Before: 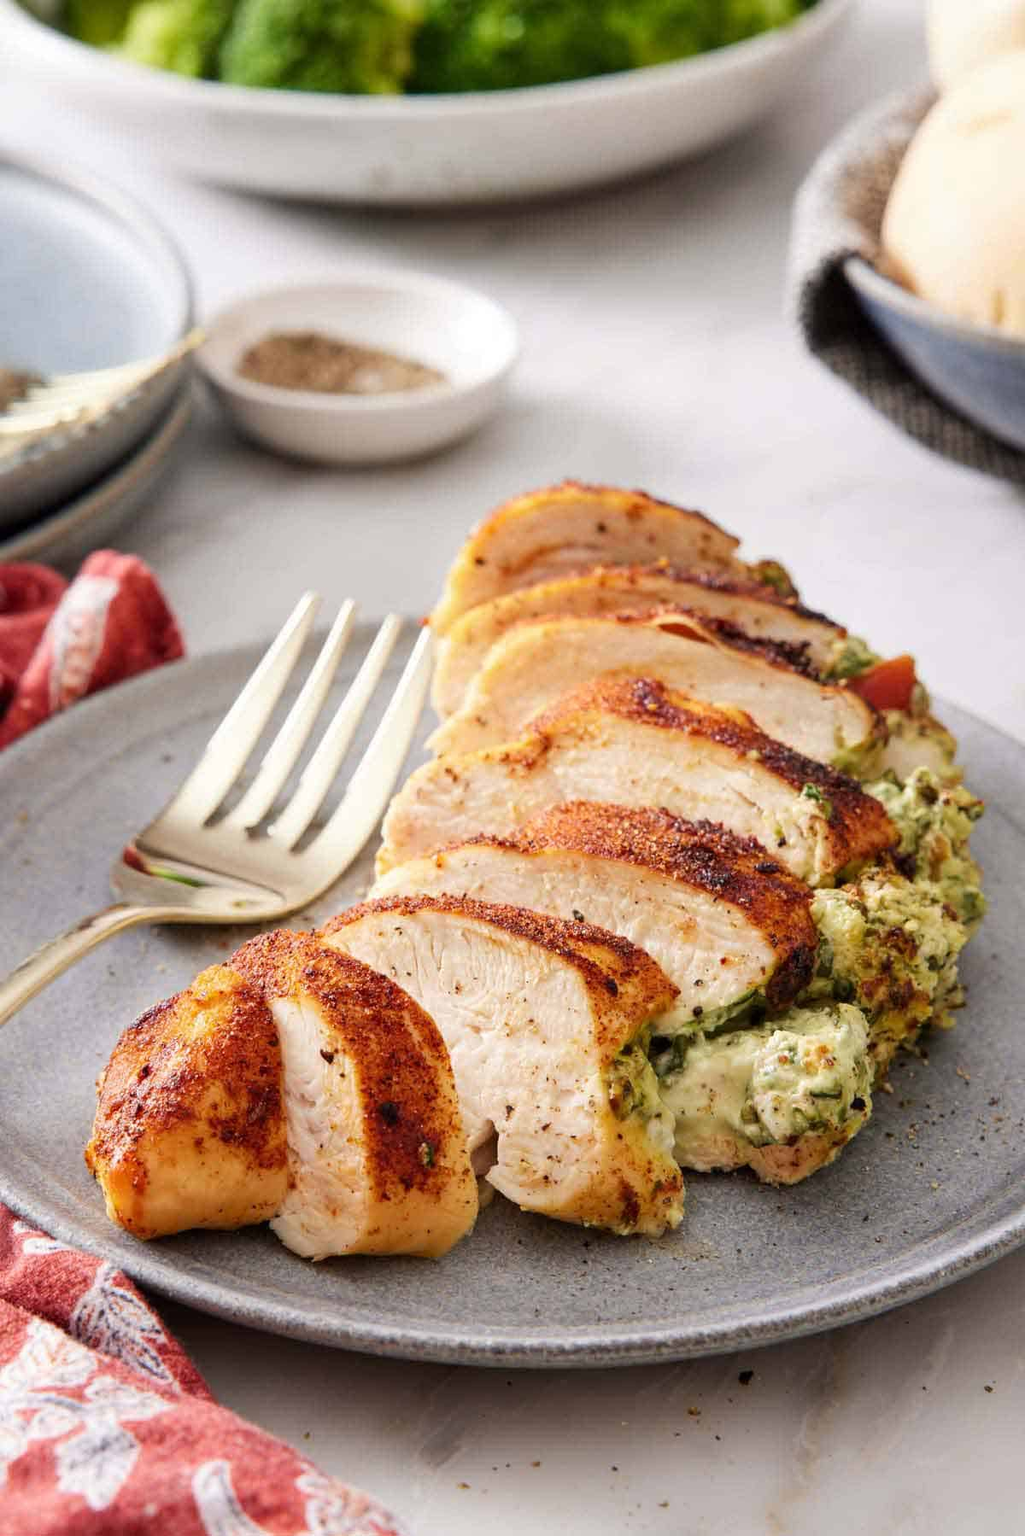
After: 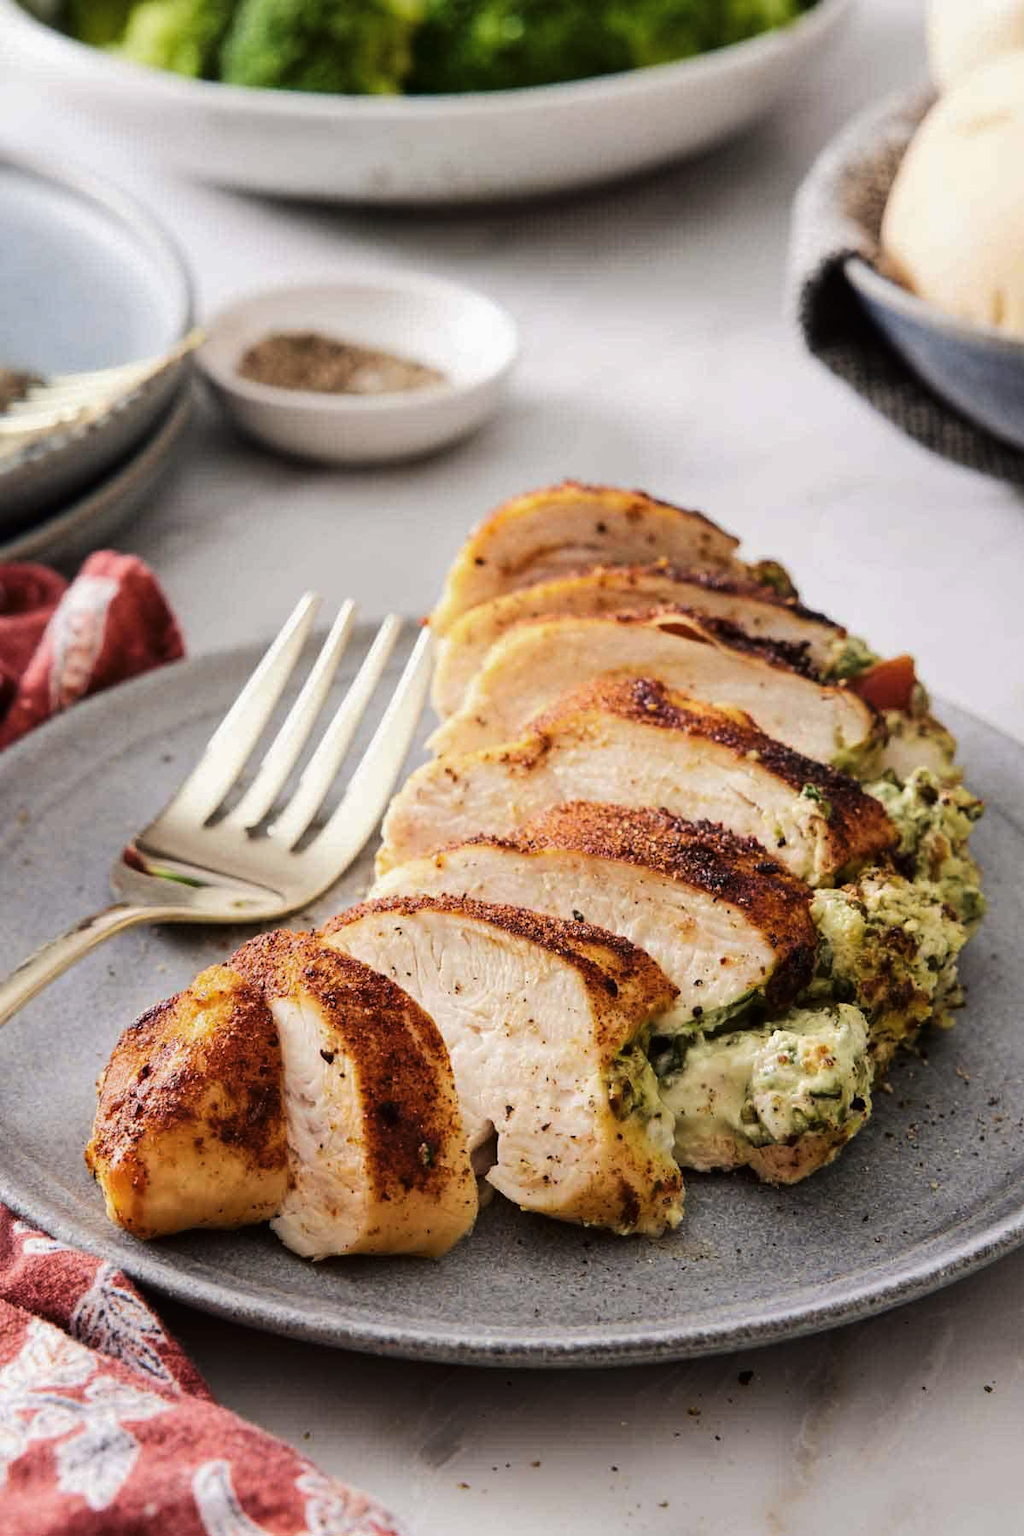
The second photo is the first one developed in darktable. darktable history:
exposure: exposure -0.042 EV, compensate exposure bias true, compensate highlight preservation false
tone curve: curves: ch0 [(0, 0) (0.003, 0.008) (0.011, 0.011) (0.025, 0.014) (0.044, 0.021) (0.069, 0.029) (0.1, 0.042) (0.136, 0.06) (0.177, 0.09) (0.224, 0.126) (0.277, 0.177) (0.335, 0.243) (0.399, 0.31) (0.468, 0.388) (0.543, 0.484) (0.623, 0.585) (0.709, 0.683) (0.801, 0.775) (0.898, 0.873) (1, 1)], color space Lab, linked channels, preserve colors none
